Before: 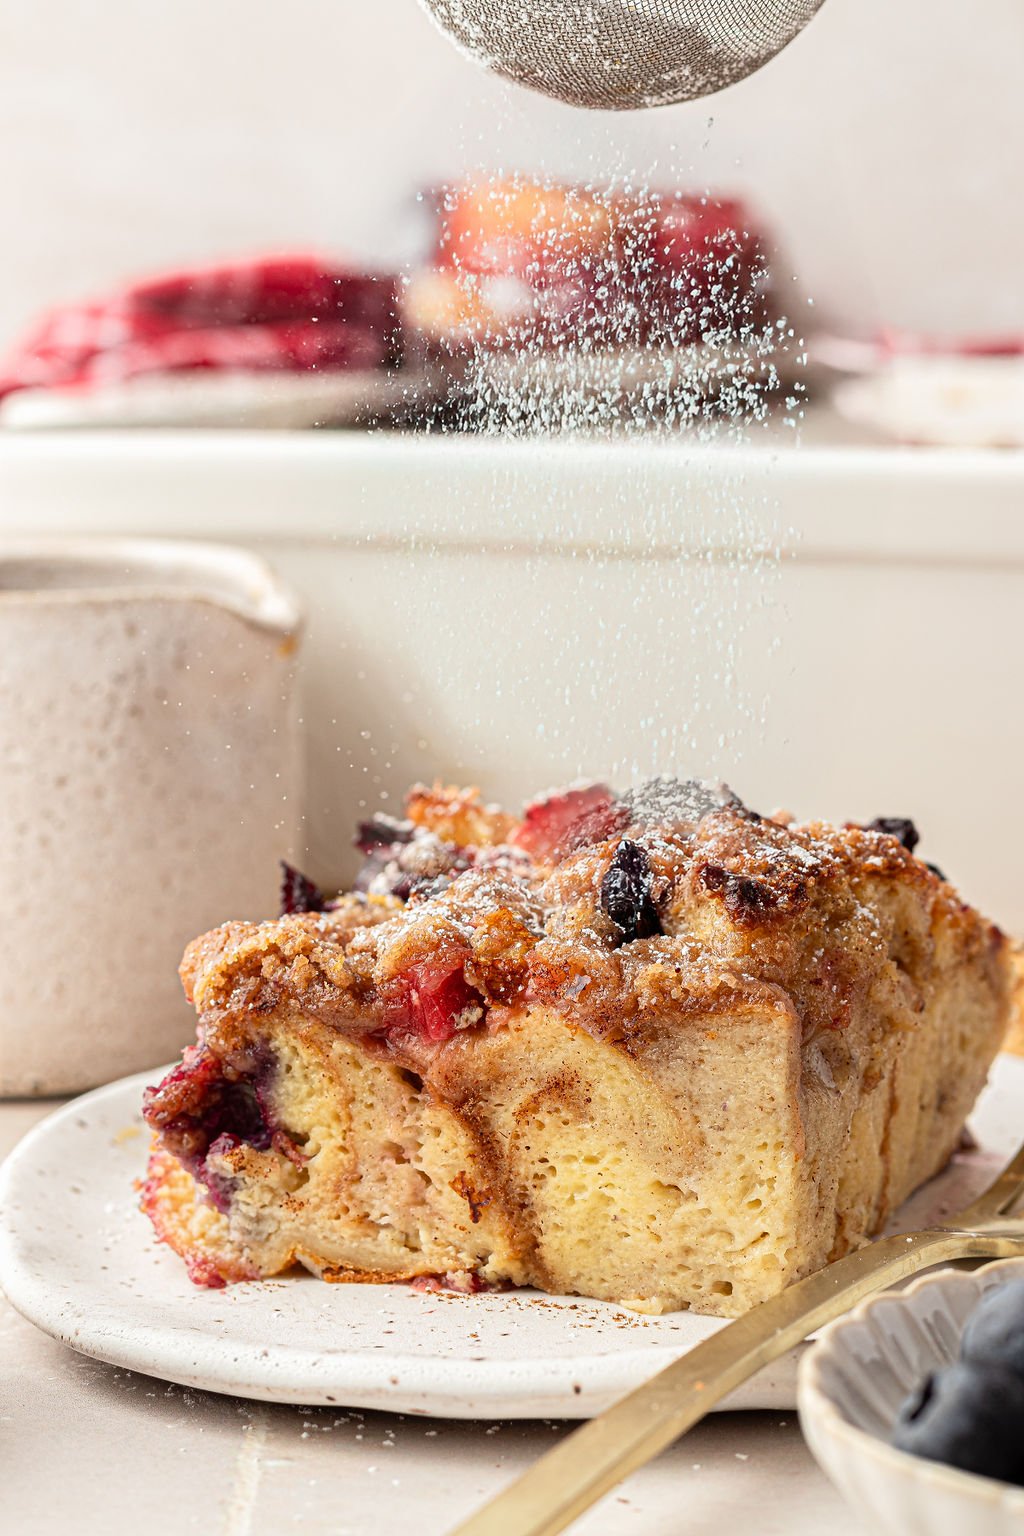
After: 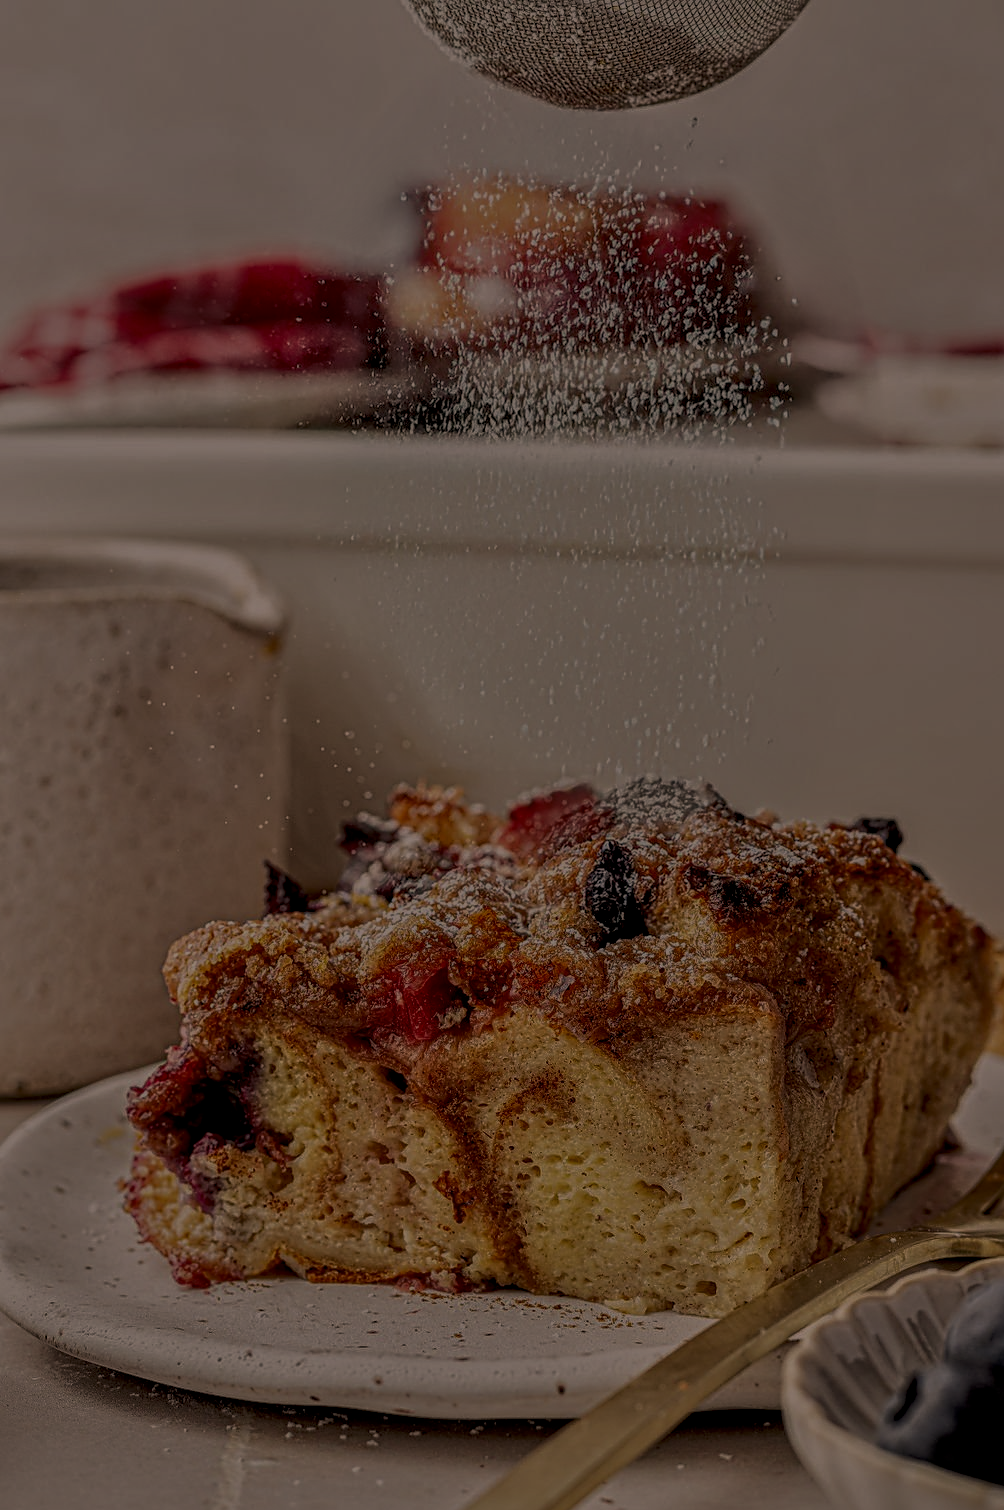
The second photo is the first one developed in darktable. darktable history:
color correction: highlights a* 11.33, highlights b* 12.27
crop: left 1.645%, right 0.266%, bottom 1.654%
local contrast: highlights 20%, shadows 26%, detail 201%, midtone range 0.2
shadows and highlights: radius 335.08, shadows 63.38, highlights 5.88, compress 87.61%, soften with gaussian
contrast brightness saturation: contrast 0.139
exposure: exposure -1.954 EV, compensate exposure bias true, compensate highlight preservation false
sharpen: on, module defaults
tone equalizer: -8 EV -0.04 EV, -7 EV 0.025 EV, -6 EV -0.008 EV, -5 EV 0.008 EV, -4 EV -0.048 EV, -3 EV -0.232 EV, -2 EV -0.642 EV, -1 EV -0.959 EV, +0 EV -0.97 EV
